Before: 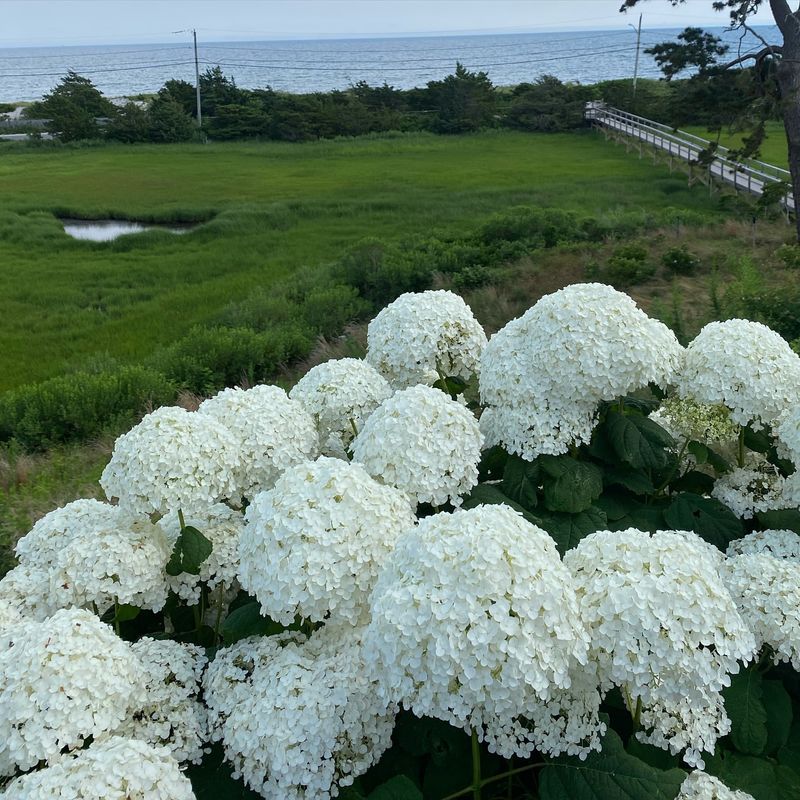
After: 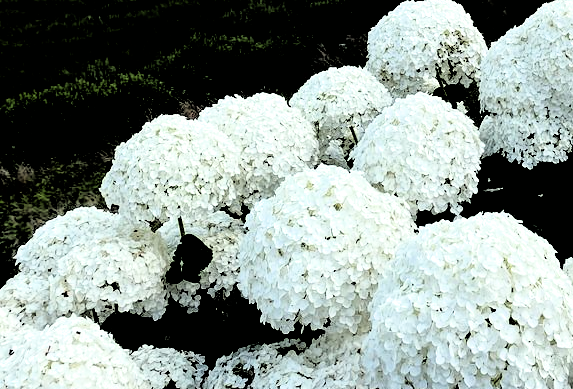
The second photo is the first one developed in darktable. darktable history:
crop: top 36.54%, right 28.265%, bottom 14.819%
filmic rgb: black relative exposure -1.04 EV, white relative exposure 2.06 EV, hardness 1.58, contrast 2.249
